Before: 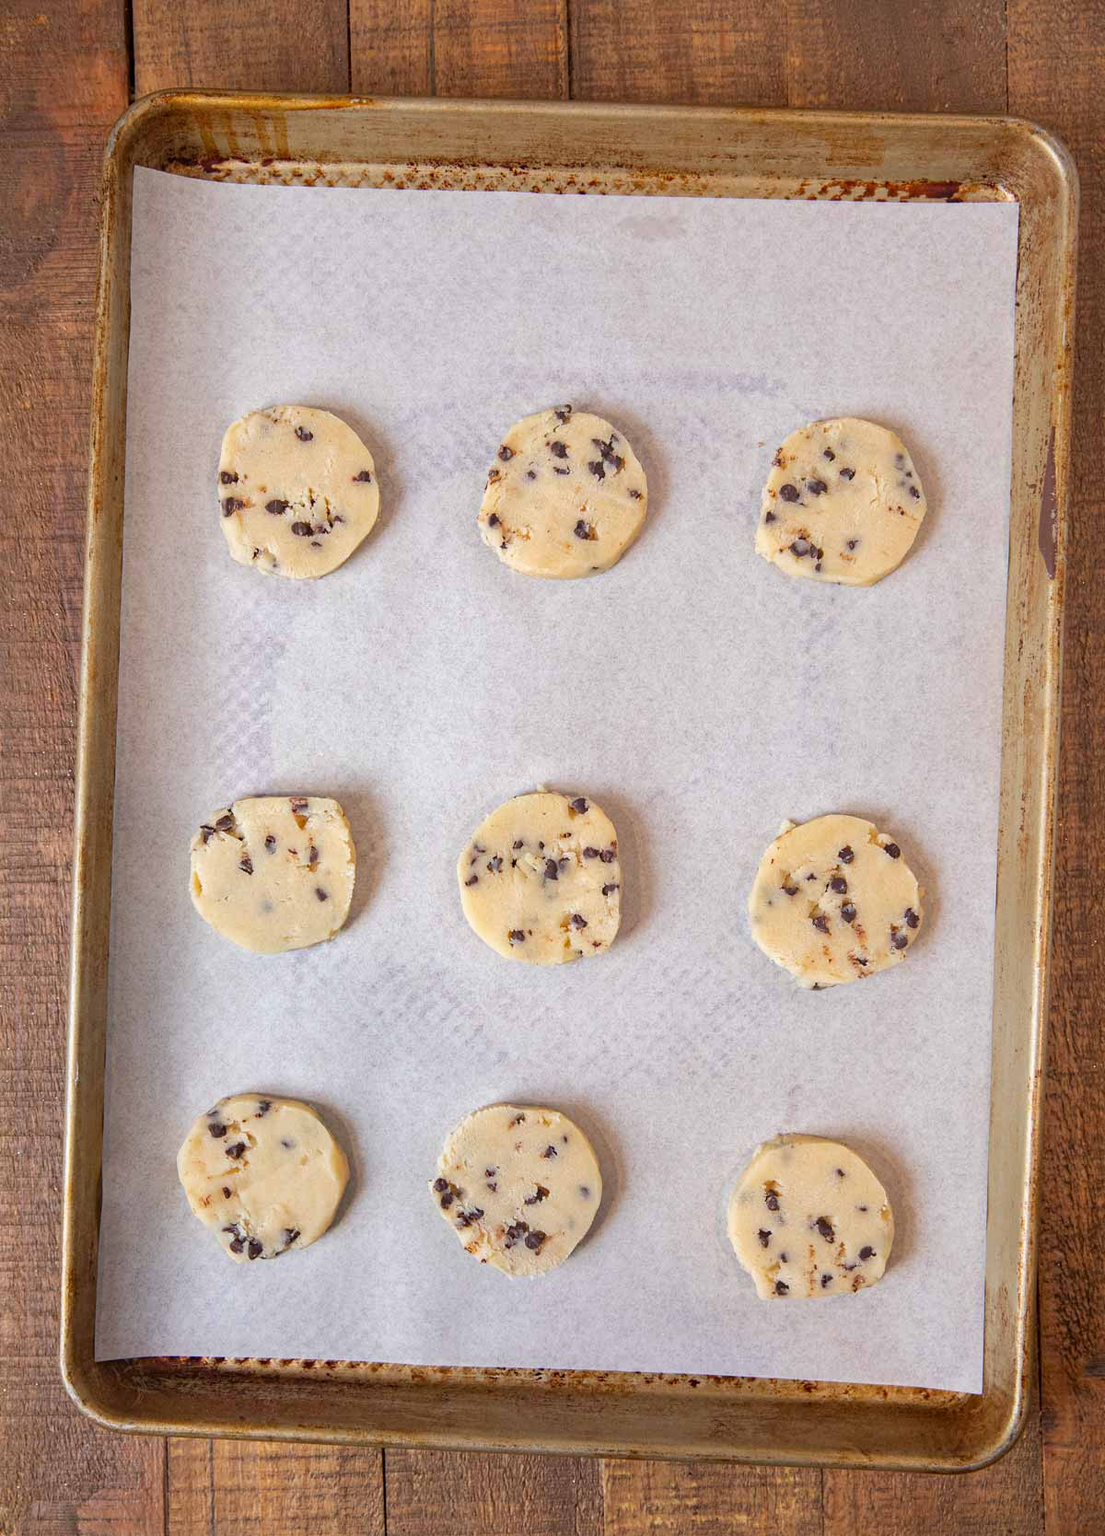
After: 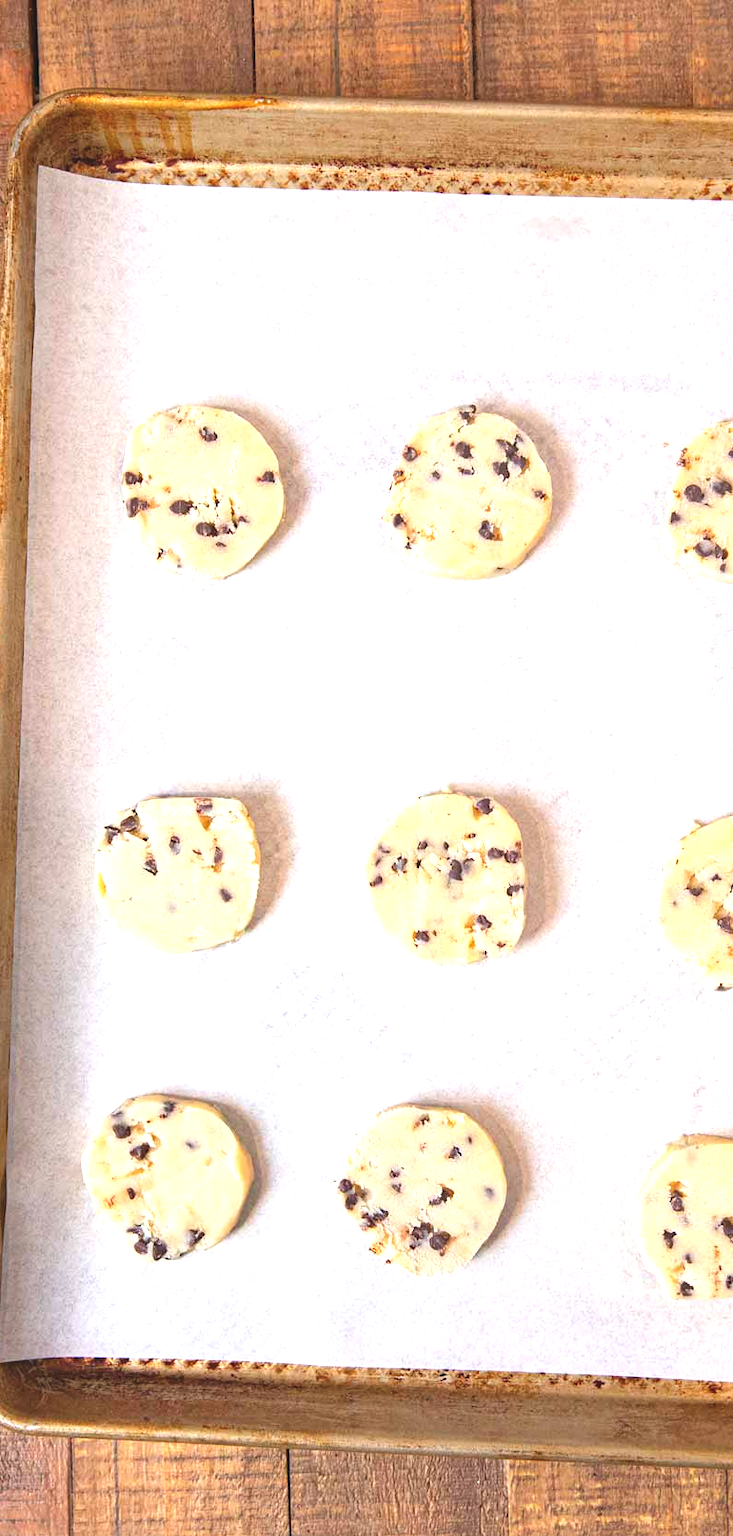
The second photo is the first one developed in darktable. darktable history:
crop and rotate: left 8.718%, right 24.919%
exposure: black level correction -0.005, exposure 1.008 EV, compensate exposure bias true, compensate highlight preservation false
